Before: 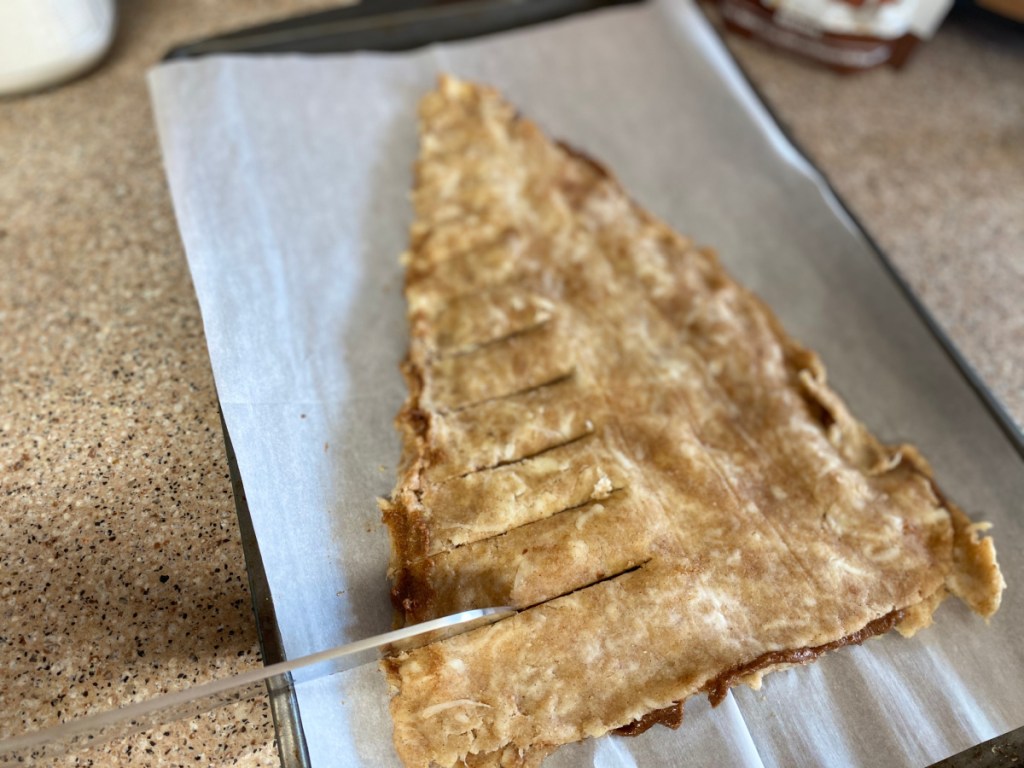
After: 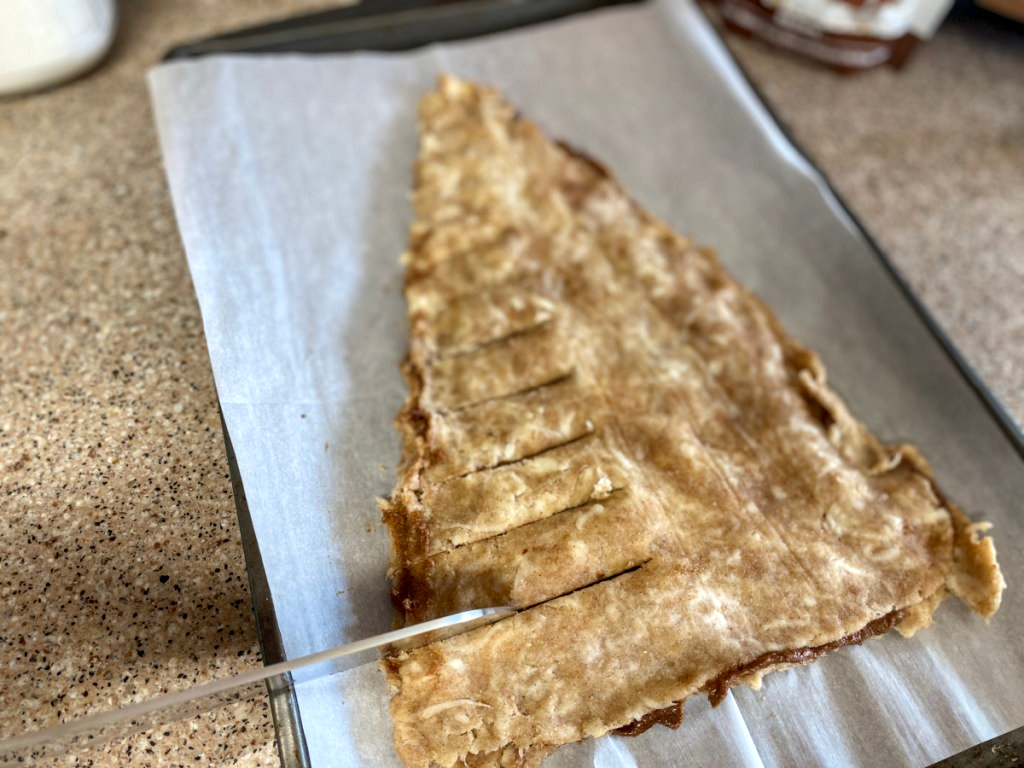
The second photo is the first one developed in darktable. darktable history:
local contrast: on, module defaults
levels: levels [0, 0.492, 0.984]
